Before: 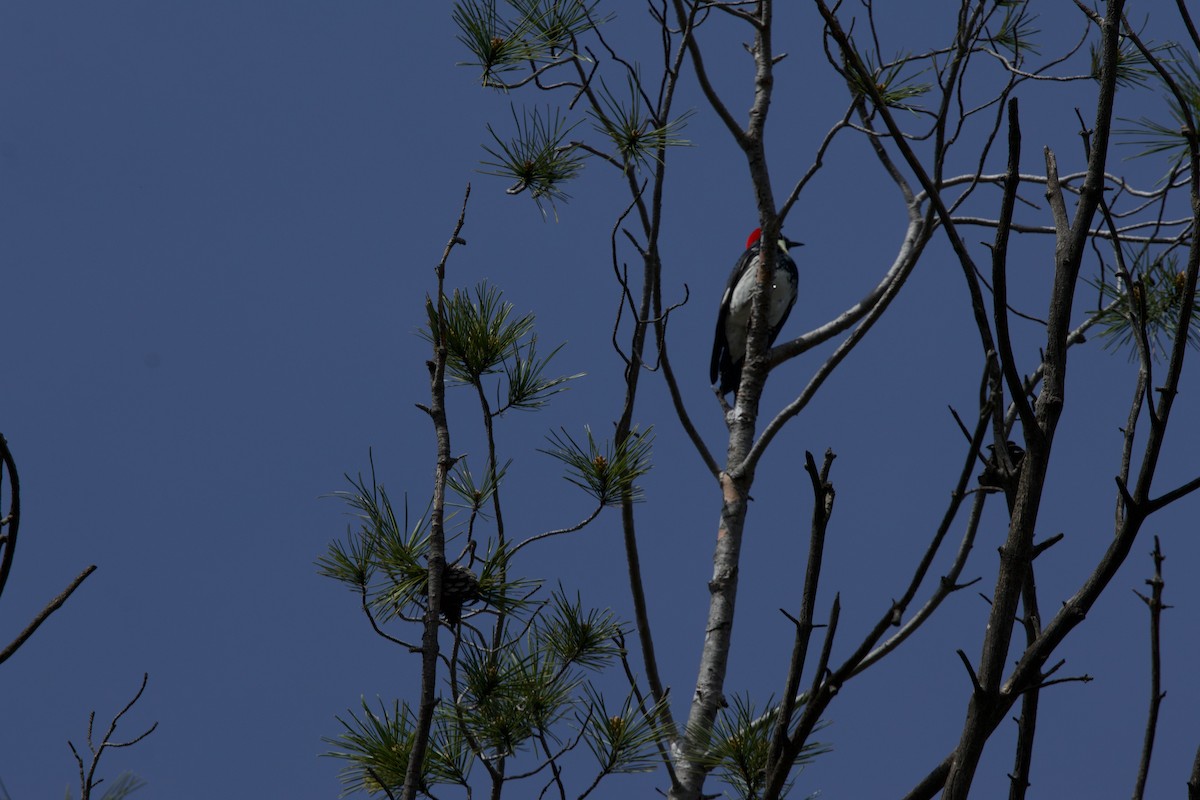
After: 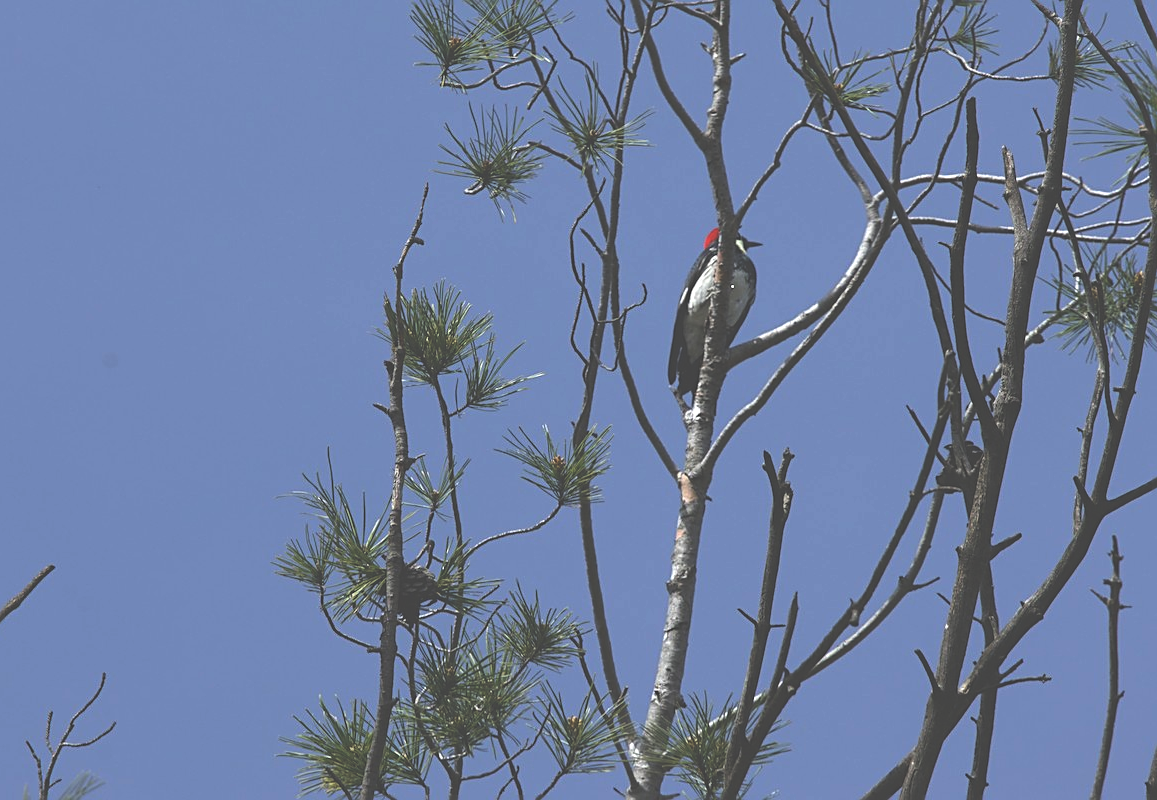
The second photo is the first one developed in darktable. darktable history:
exposure: black level correction -0.023, exposure 1.397 EV, compensate exposure bias true, compensate highlight preservation false
crop and rotate: left 3.504%
sharpen: amount 0.539
